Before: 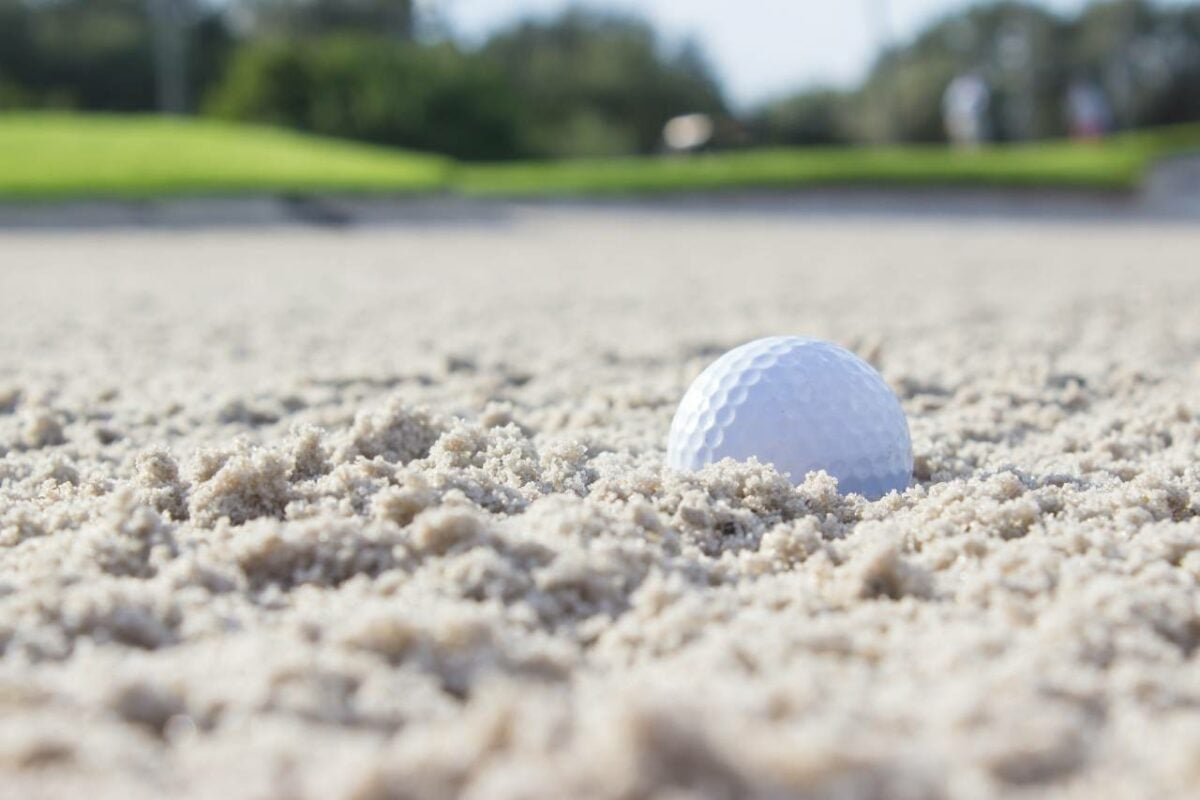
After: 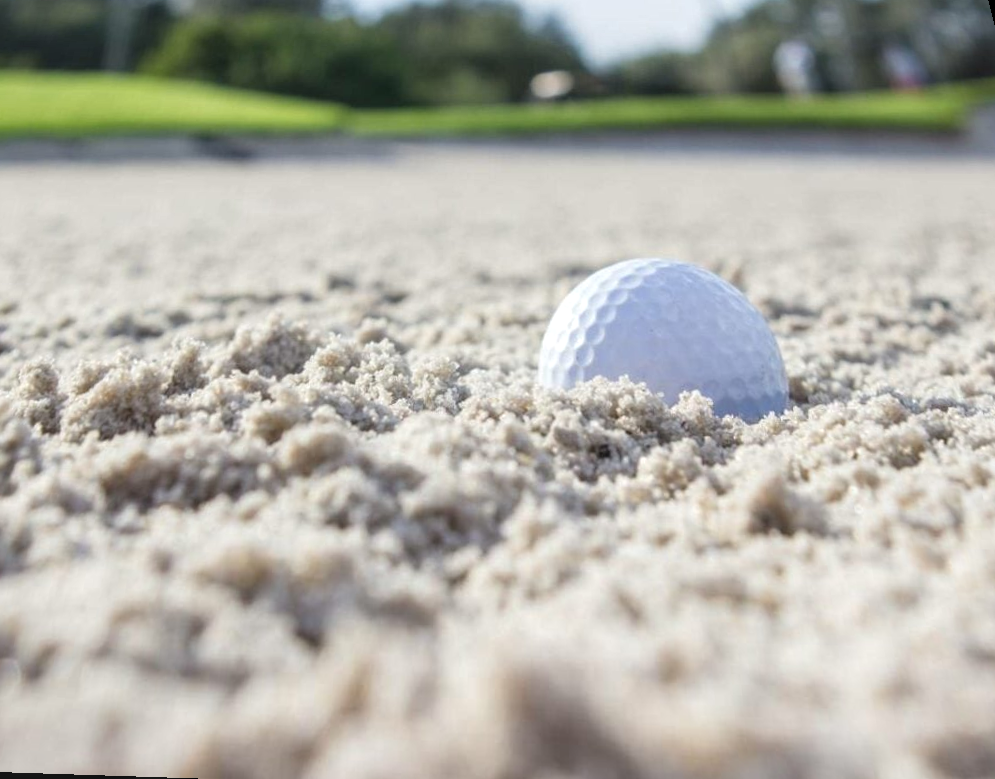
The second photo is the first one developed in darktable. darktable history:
local contrast: on, module defaults
rotate and perspective: rotation 0.72°, lens shift (vertical) -0.352, lens shift (horizontal) -0.051, crop left 0.152, crop right 0.859, crop top 0.019, crop bottom 0.964
